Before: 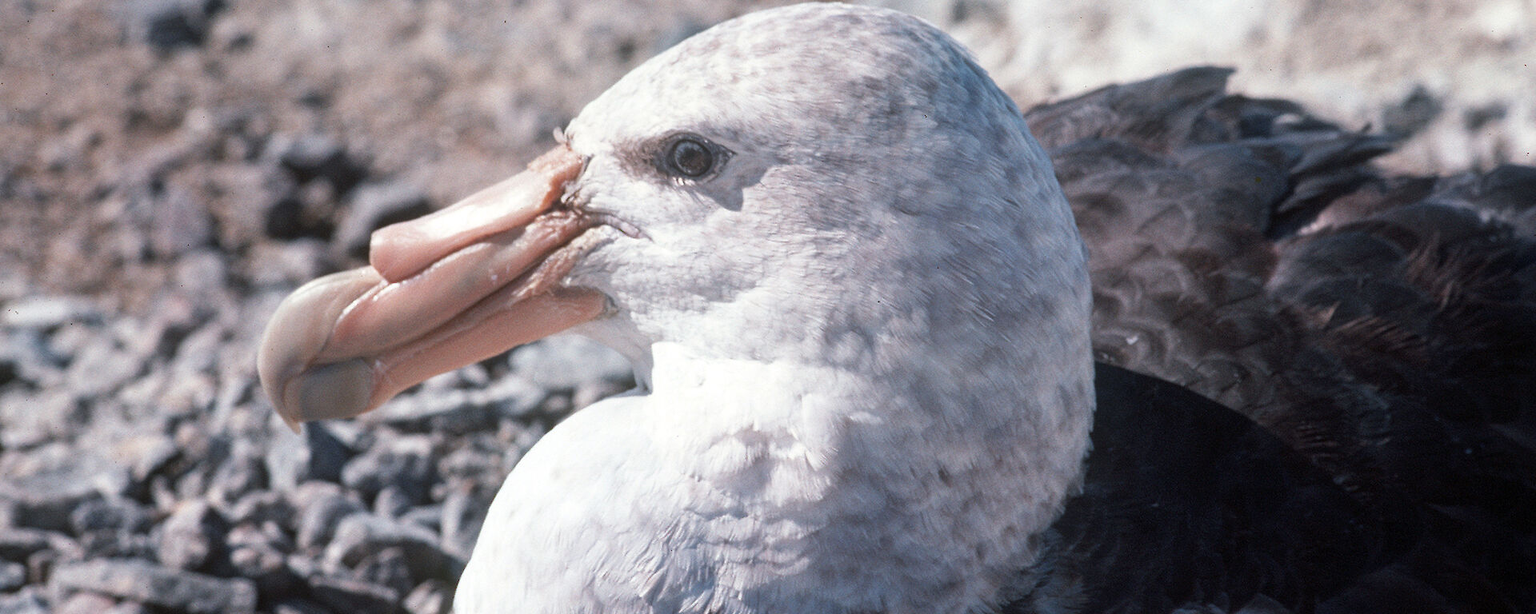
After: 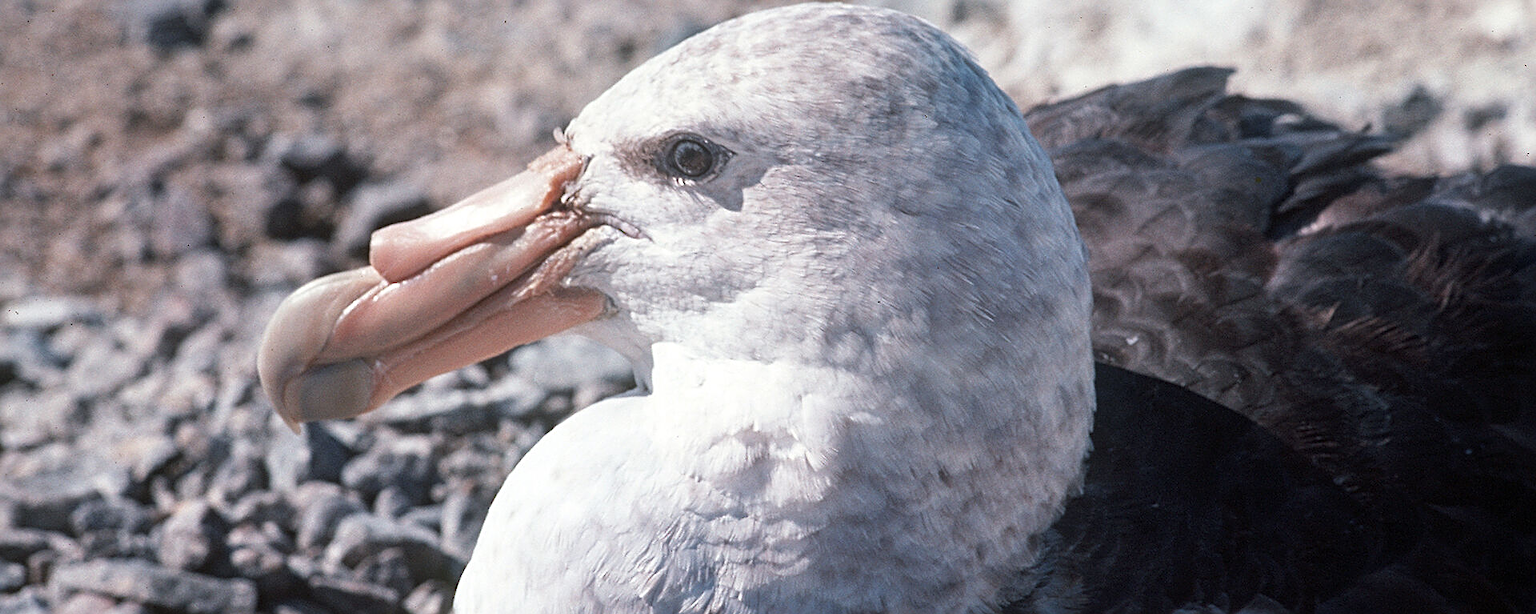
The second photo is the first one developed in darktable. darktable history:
sharpen: radius 2.783
